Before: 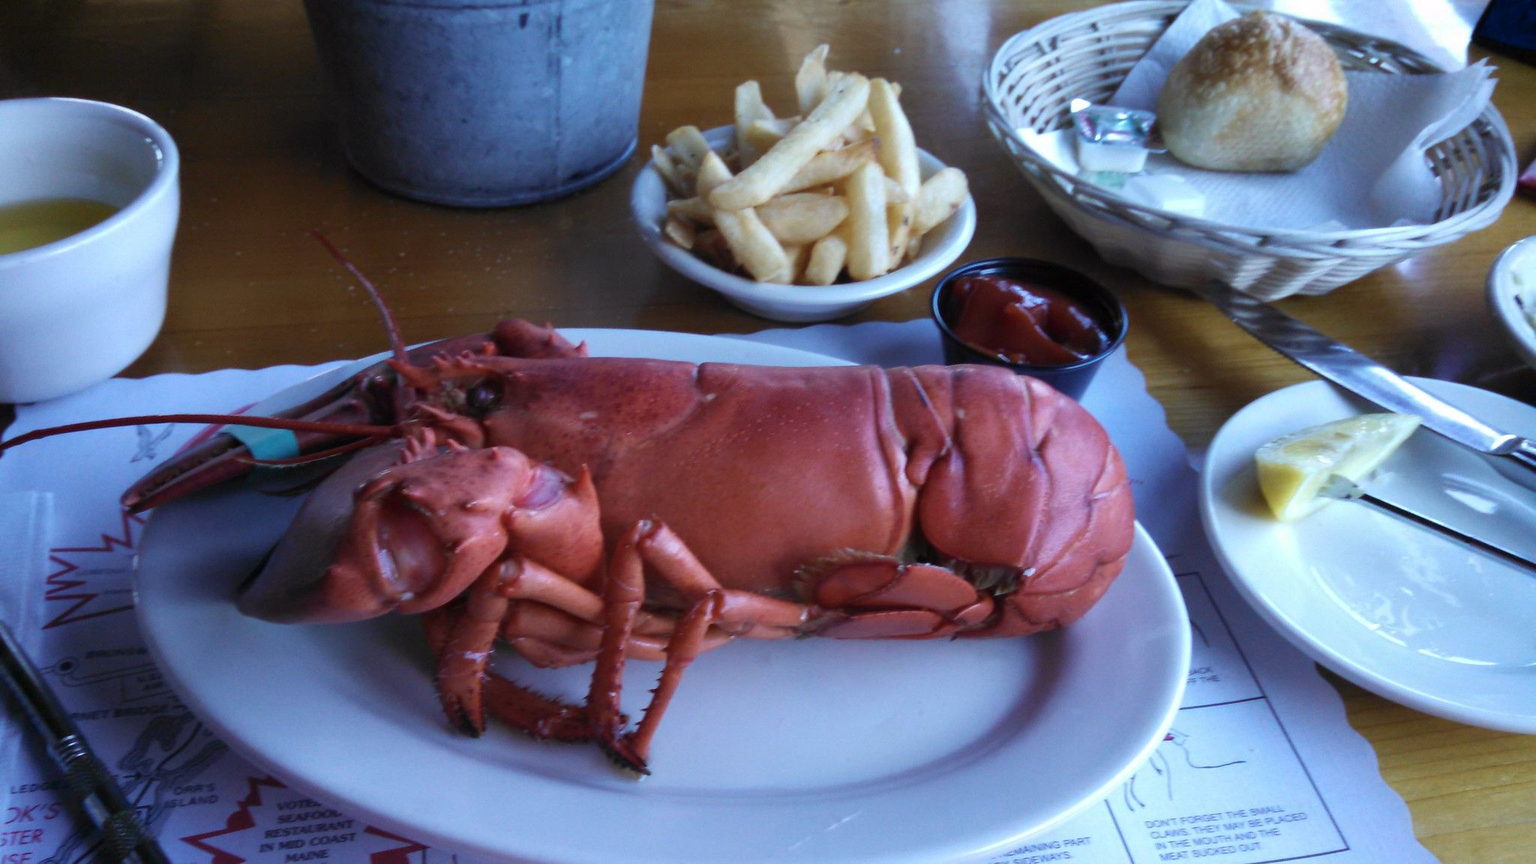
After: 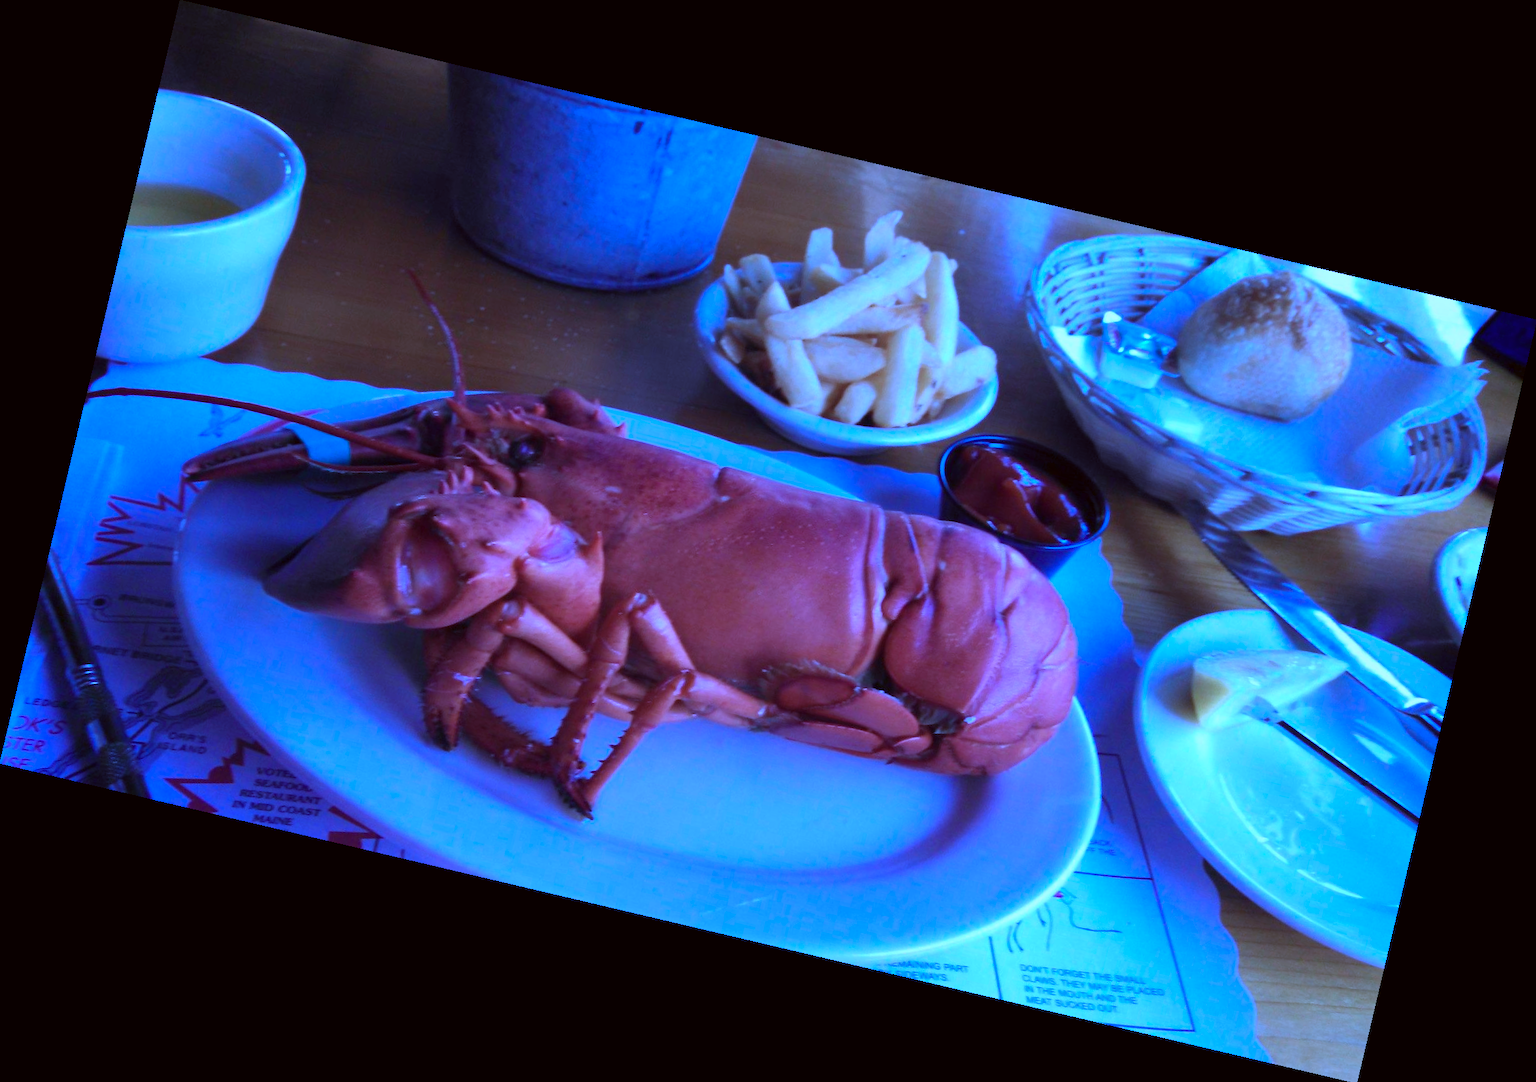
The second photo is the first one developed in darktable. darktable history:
rotate and perspective: rotation 13.27°, automatic cropping off
color correction: highlights a* -3.28, highlights b* -6.24, shadows a* 3.1, shadows b* 5.19
color calibration: output R [1.063, -0.012, -0.003, 0], output B [-0.079, 0.047, 1, 0], illuminant custom, x 0.46, y 0.43, temperature 2642.66 K
